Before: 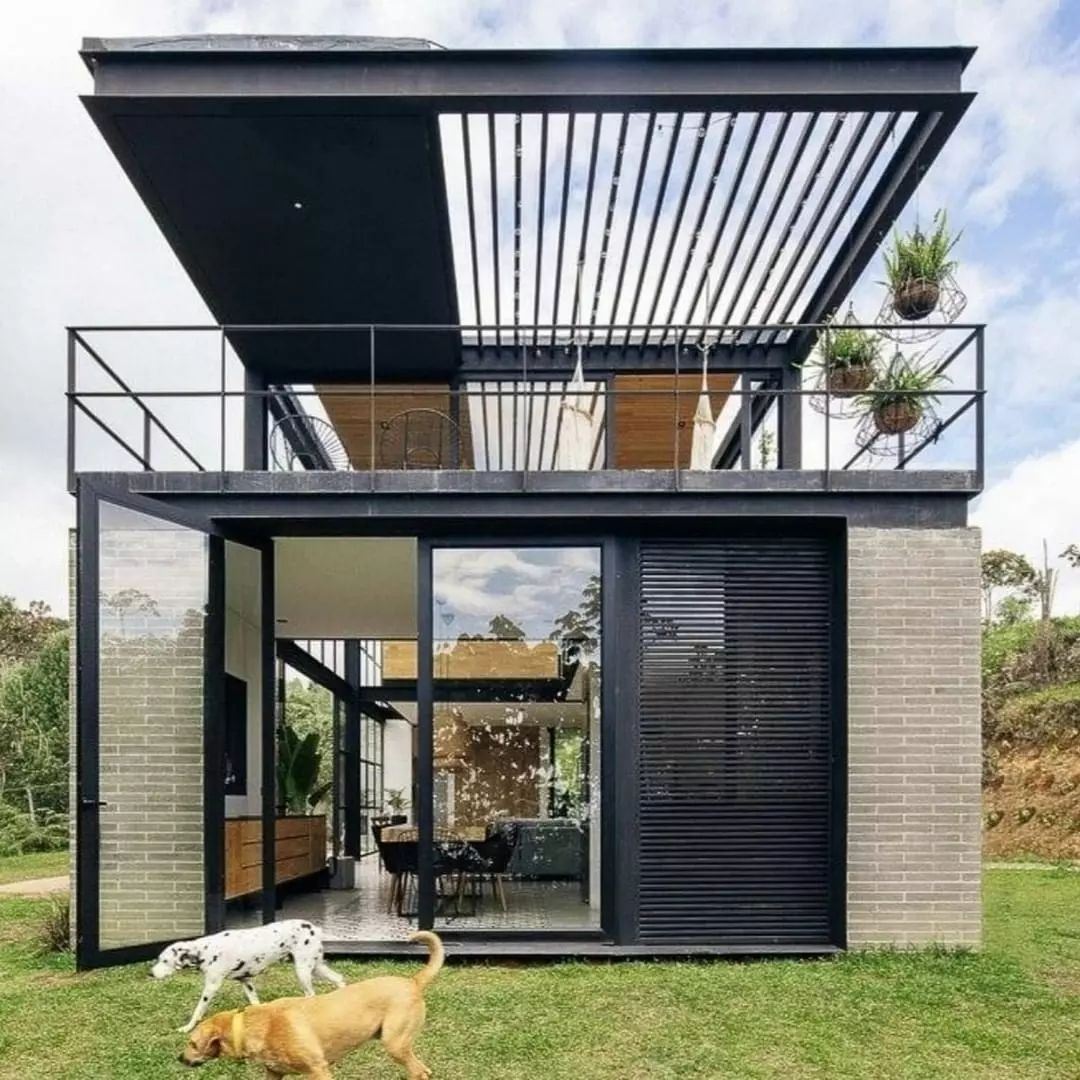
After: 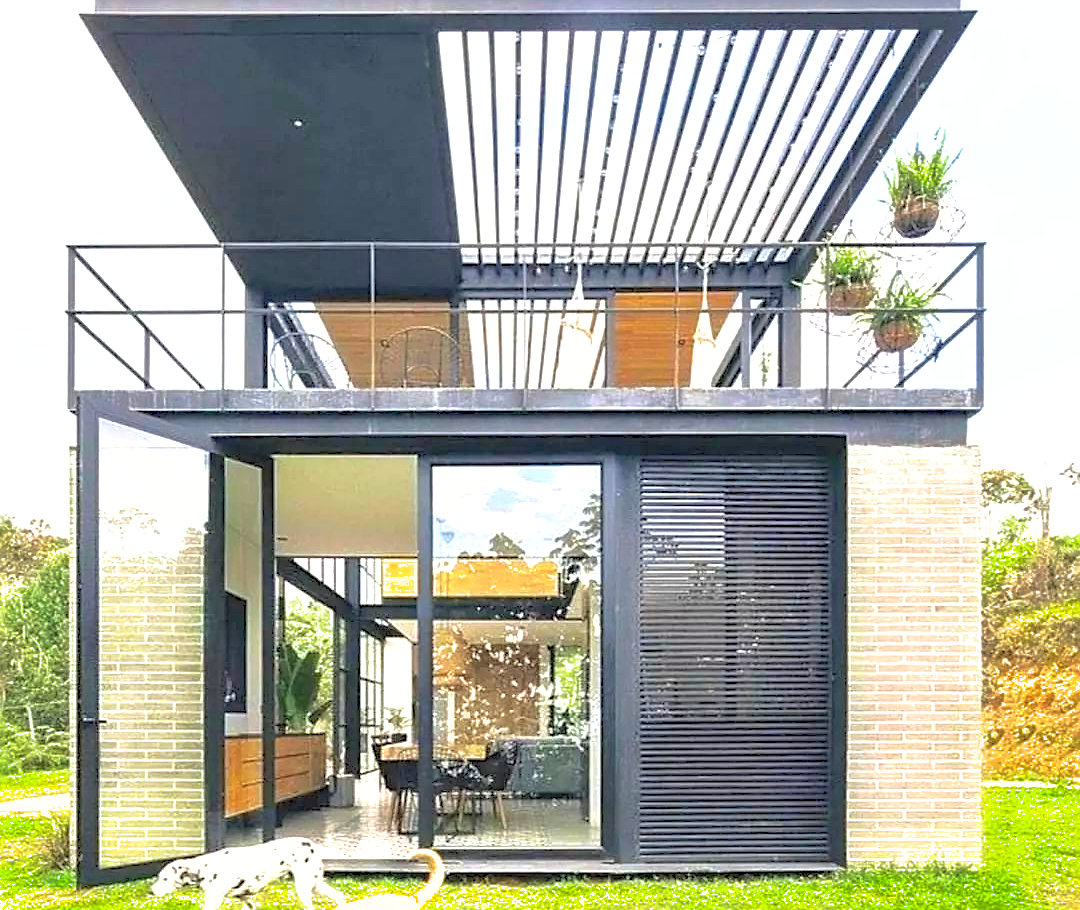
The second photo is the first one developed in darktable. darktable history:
contrast brightness saturation: contrast 0.103, brightness 0.312, saturation 0.149
exposure: black level correction 0, exposure 1.199 EV, compensate exposure bias true, compensate highlight preservation false
shadows and highlights: highlights color adjustment 89.42%
sharpen: on, module defaults
crop: top 7.606%, bottom 8.088%
